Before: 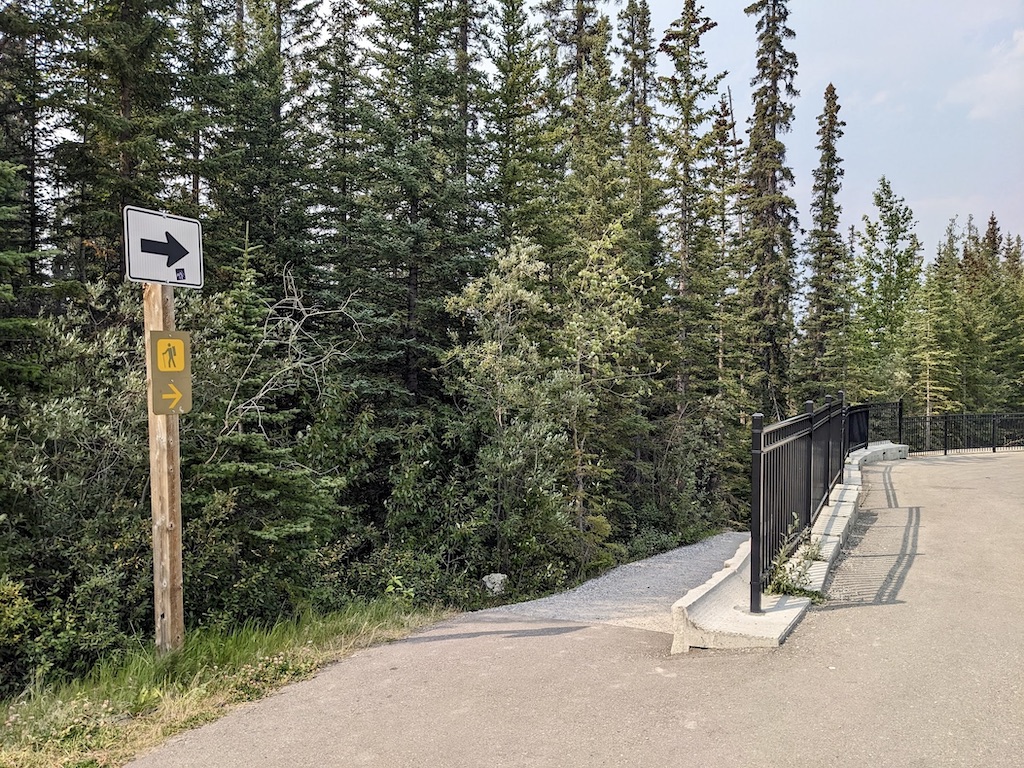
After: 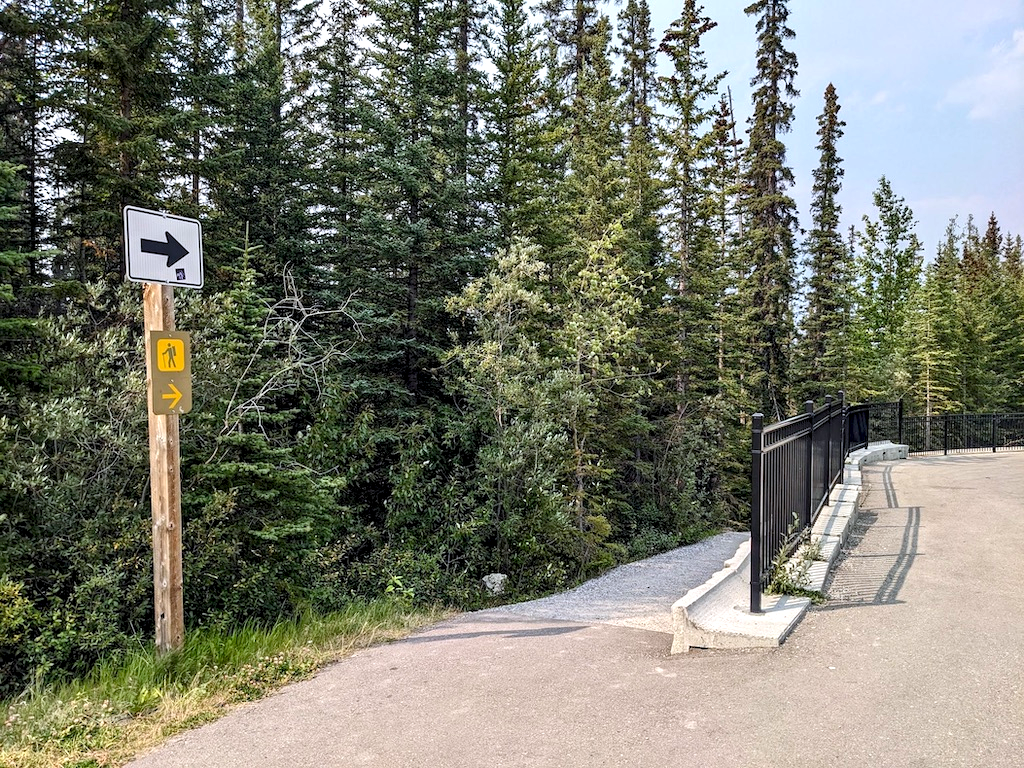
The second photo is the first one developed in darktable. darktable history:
contrast brightness saturation: saturation 0.18
local contrast: highlights 123%, shadows 126%, detail 140%, midtone range 0.254
white balance: red 0.983, blue 1.036
